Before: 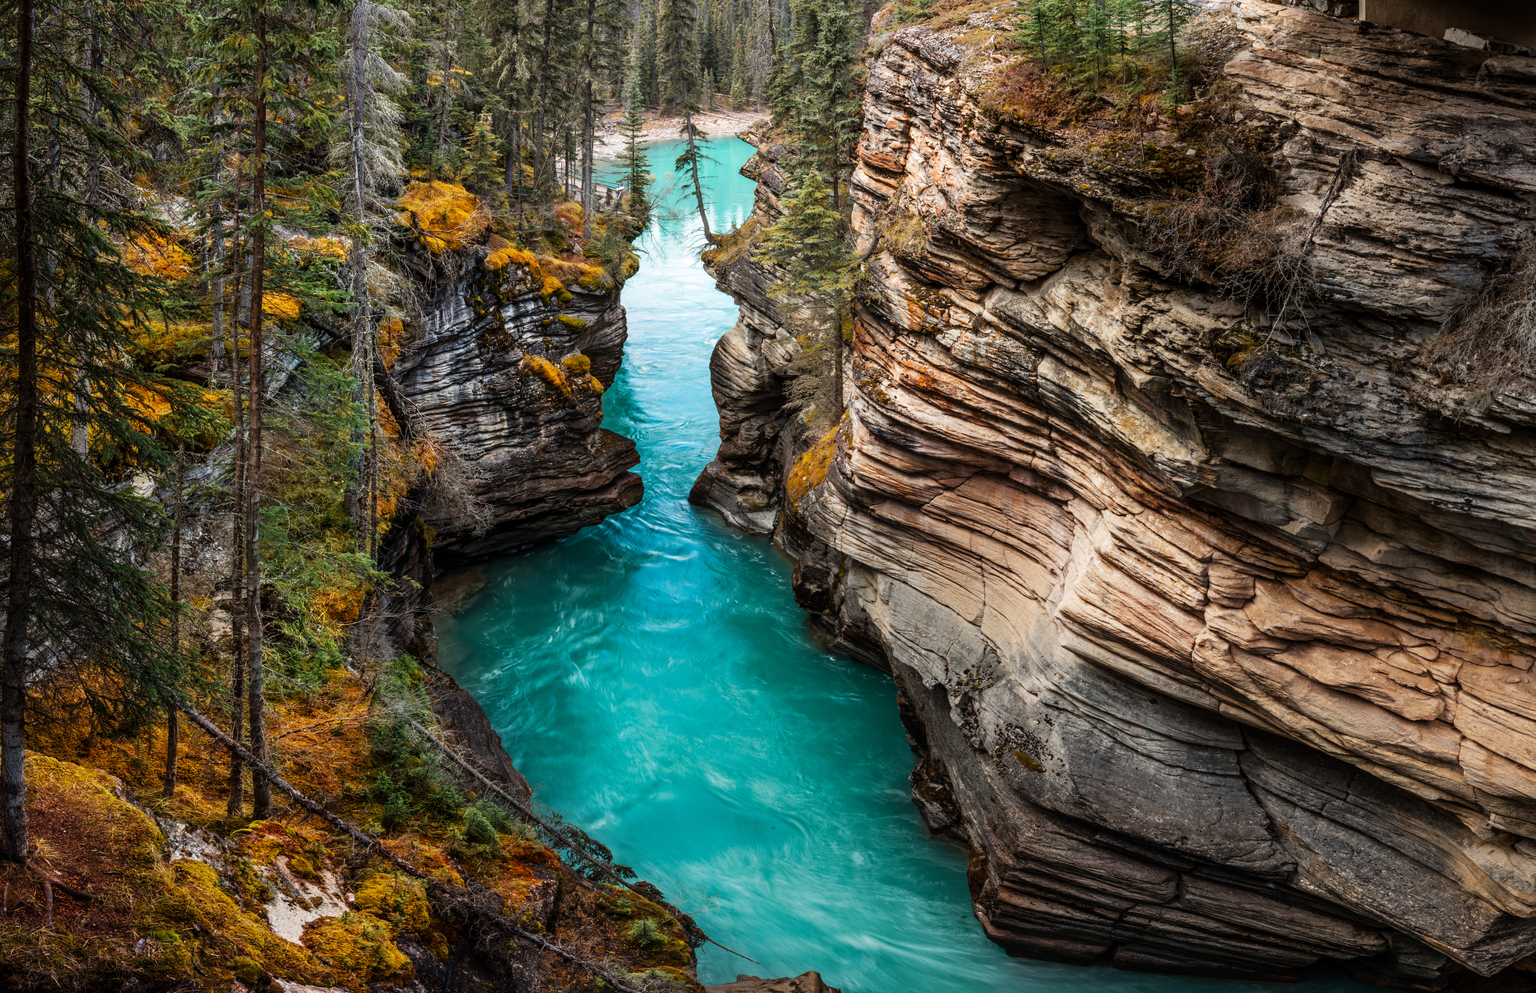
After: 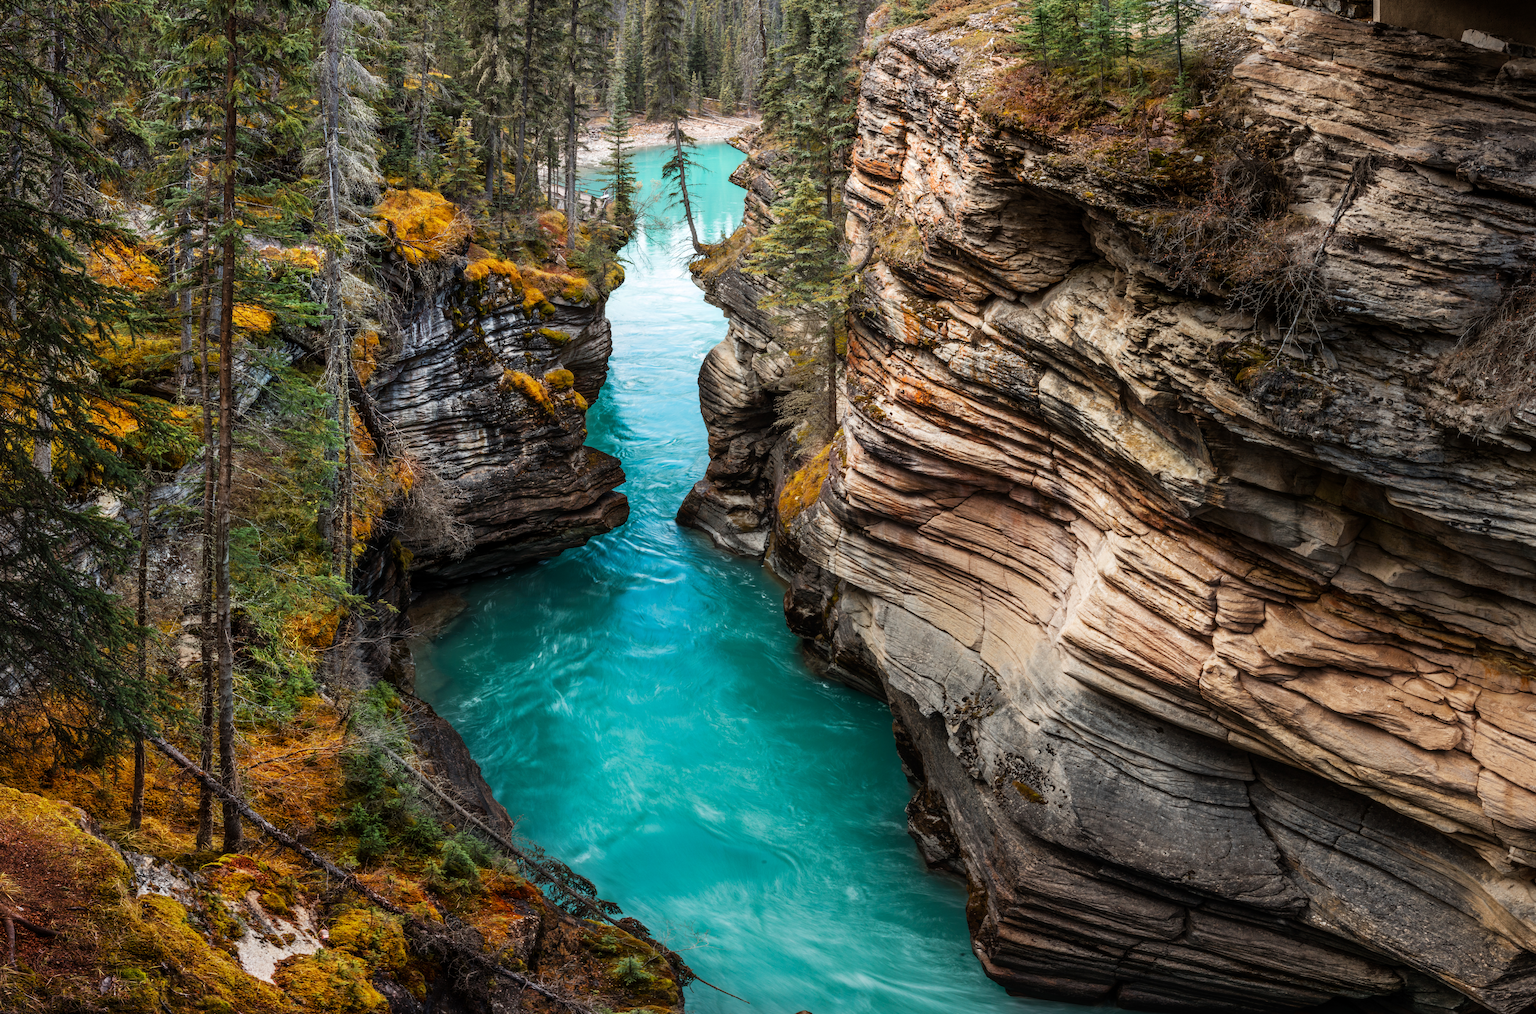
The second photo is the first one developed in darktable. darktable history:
crop and rotate: left 2.542%, right 1.3%, bottom 1.771%
